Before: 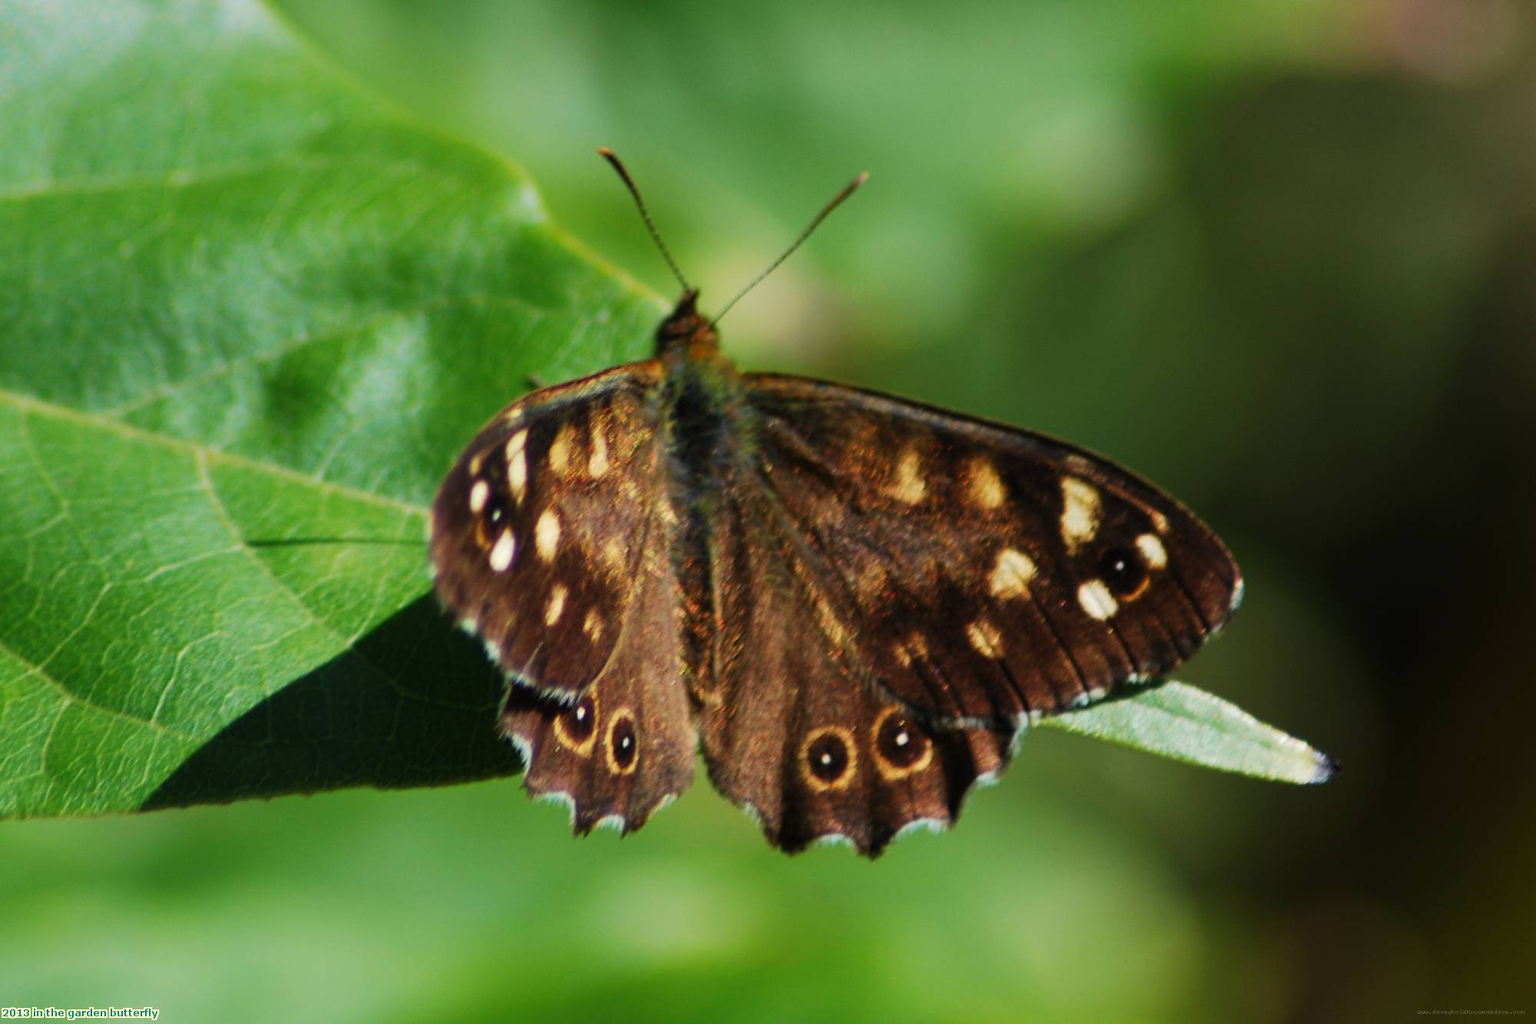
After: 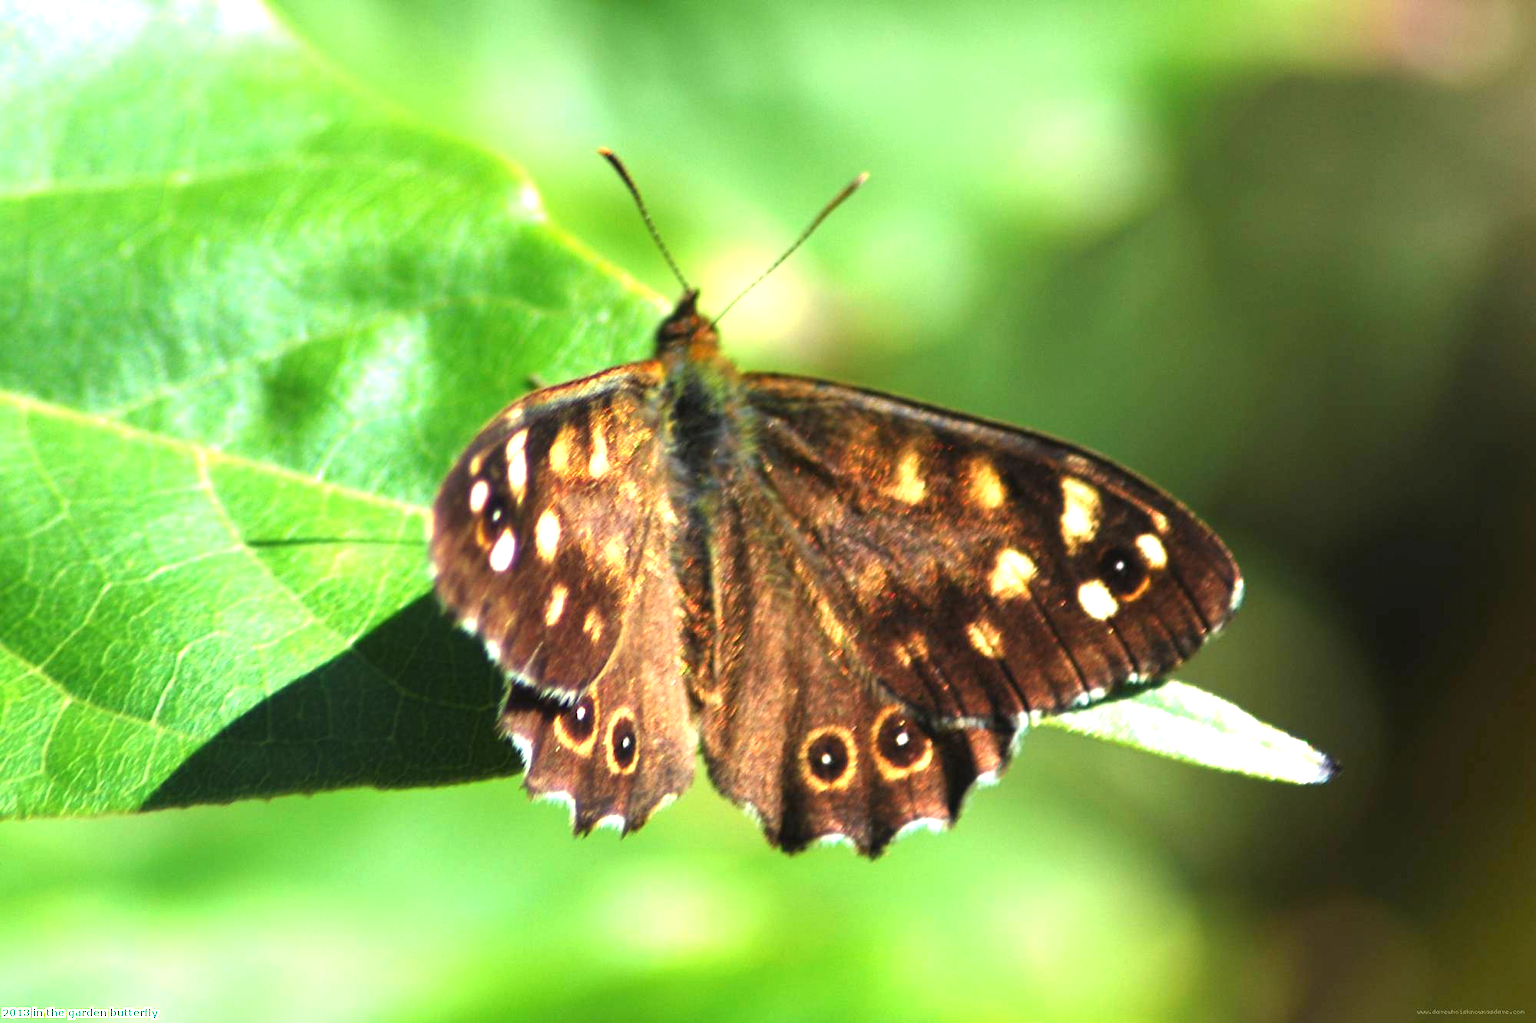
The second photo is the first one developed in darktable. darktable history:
exposure: black level correction 0, exposure 1.515 EV, compensate exposure bias true, compensate highlight preservation false
